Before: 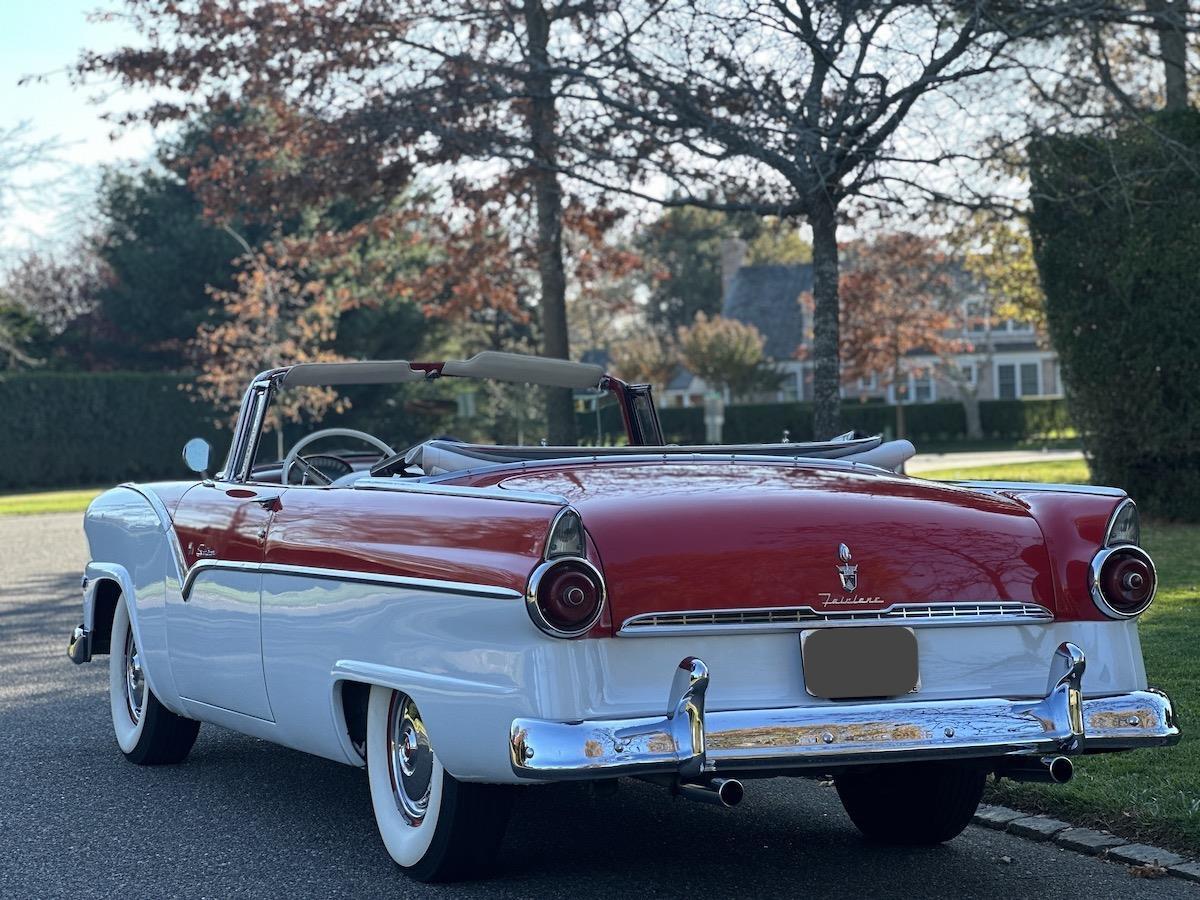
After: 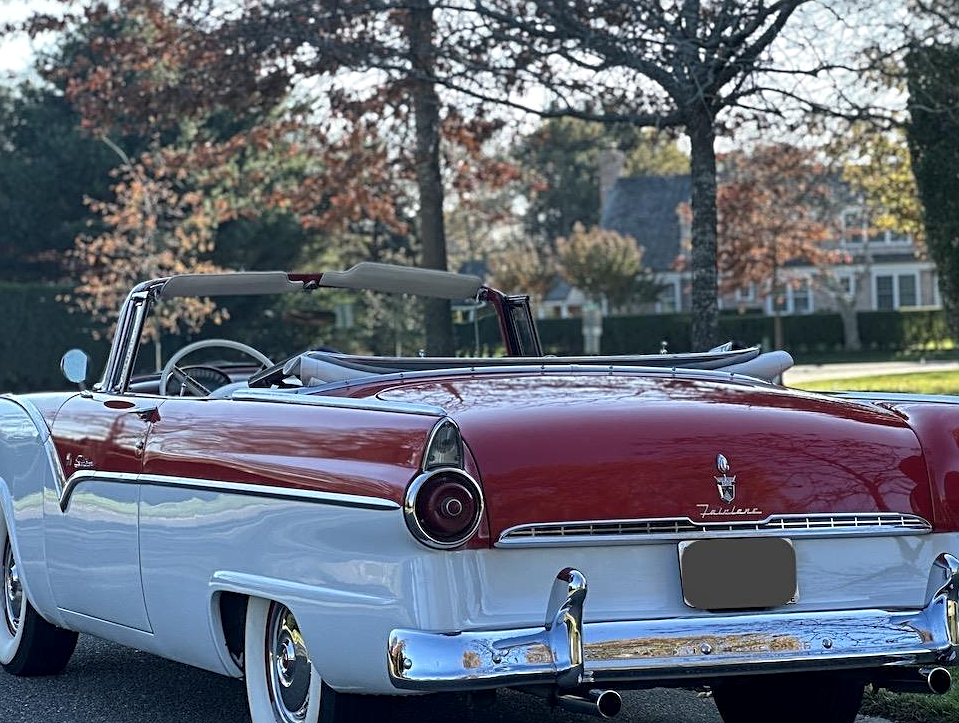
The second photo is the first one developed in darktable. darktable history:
crop and rotate: left 10.218%, top 9.927%, right 9.865%, bottom 9.693%
sharpen: radius 2.489, amount 0.335
local contrast: highlights 104%, shadows 101%, detail 119%, midtone range 0.2
